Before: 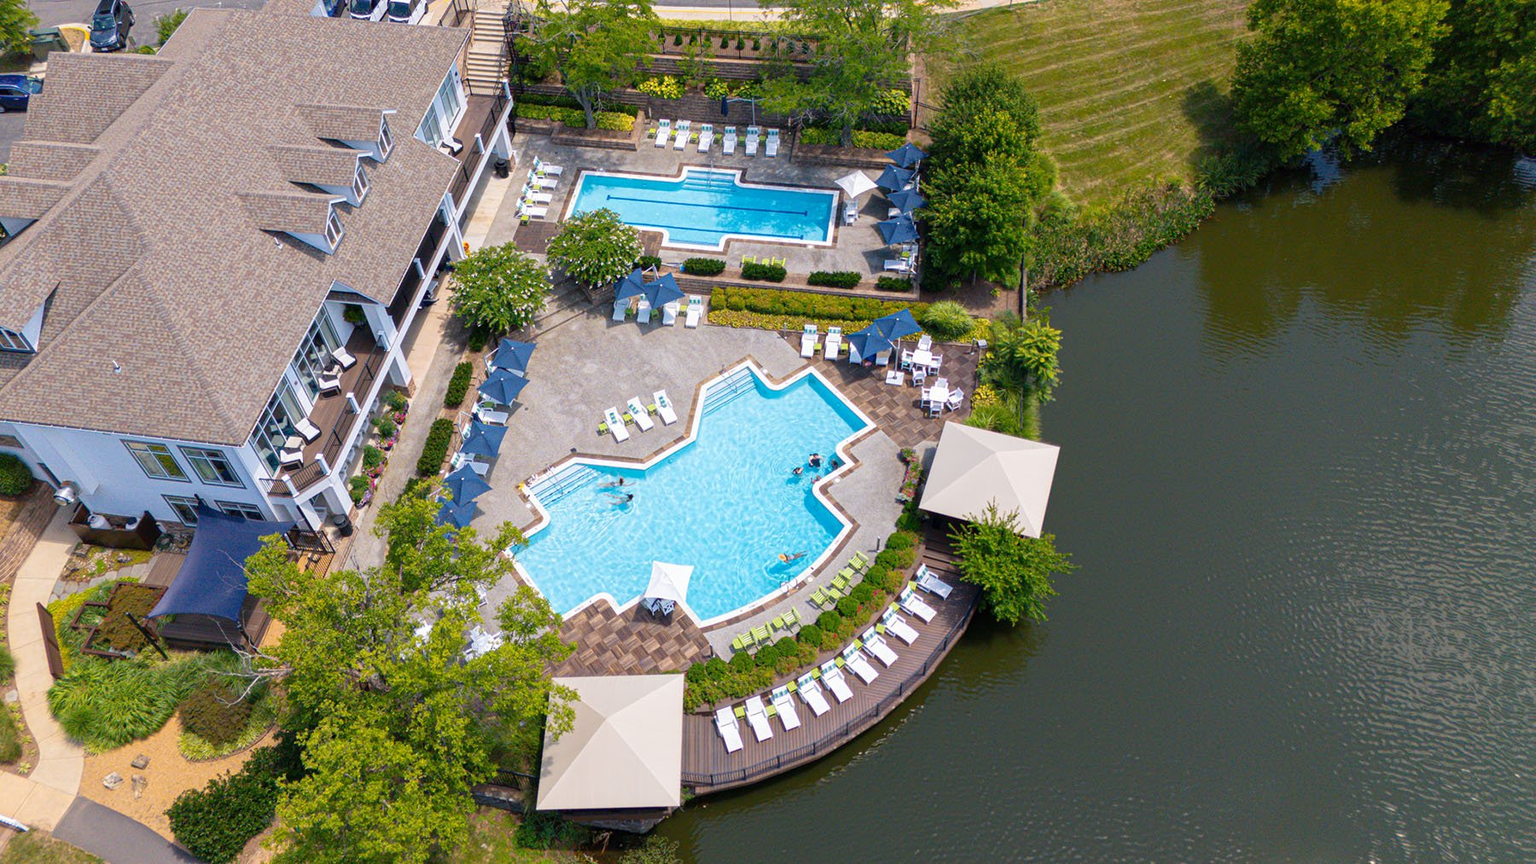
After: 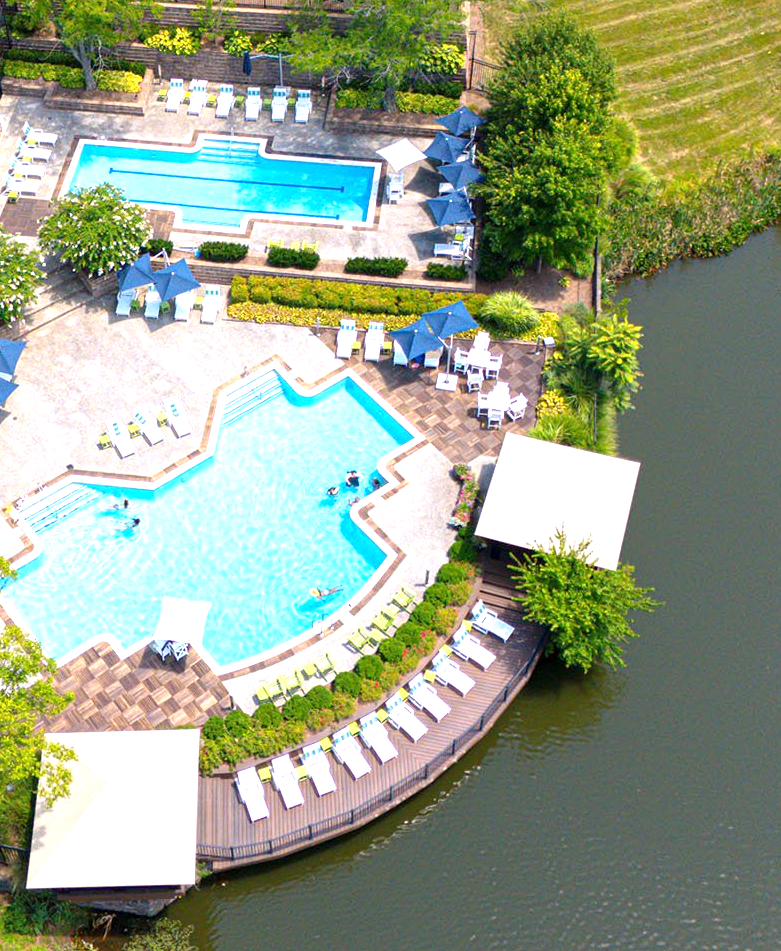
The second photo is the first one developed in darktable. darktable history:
exposure: black level correction 0.001, exposure 1.05 EV, compensate exposure bias true, compensate highlight preservation false
crop: left 33.452%, top 6.025%, right 23.155%
